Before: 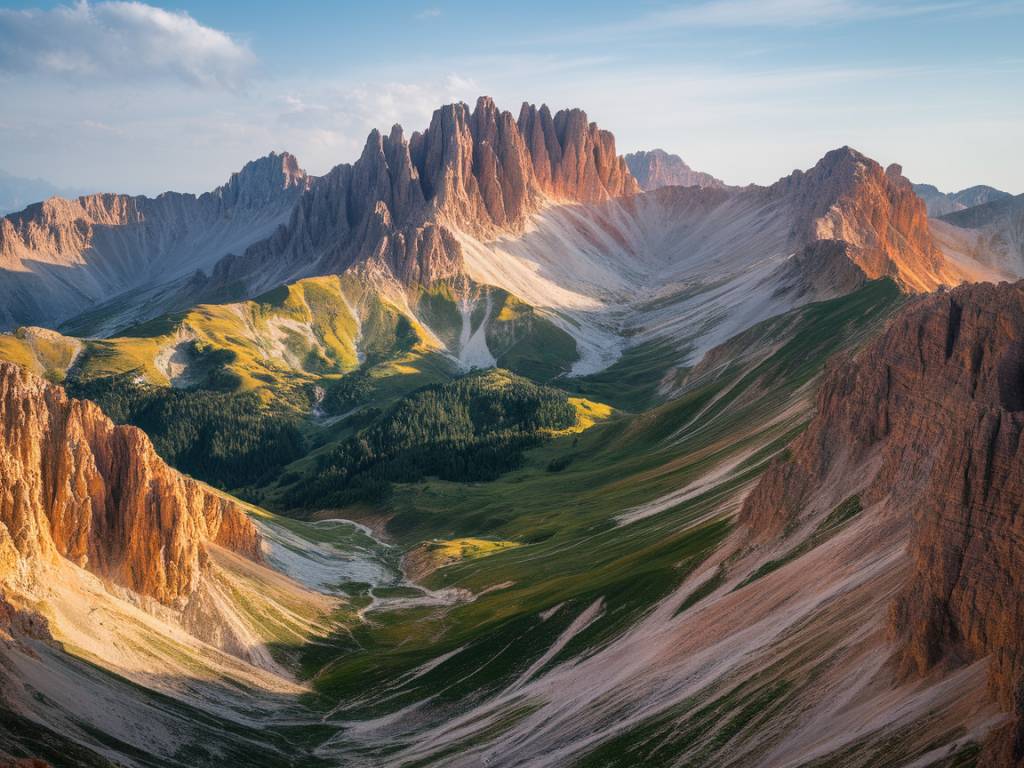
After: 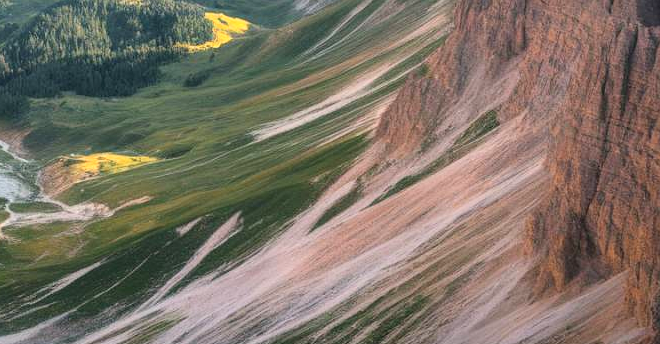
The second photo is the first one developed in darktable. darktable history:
crop and rotate: left 35.509%, top 50.238%, bottom 4.934%
exposure: black level correction 0, exposure 0.7 EV, compensate exposure bias true, compensate highlight preservation false
contrast brightness saturation: contrast 0.14, brightness 0.21
shadows and highlights: shadows 37.27, highlights -28.18, soften with gaussian
